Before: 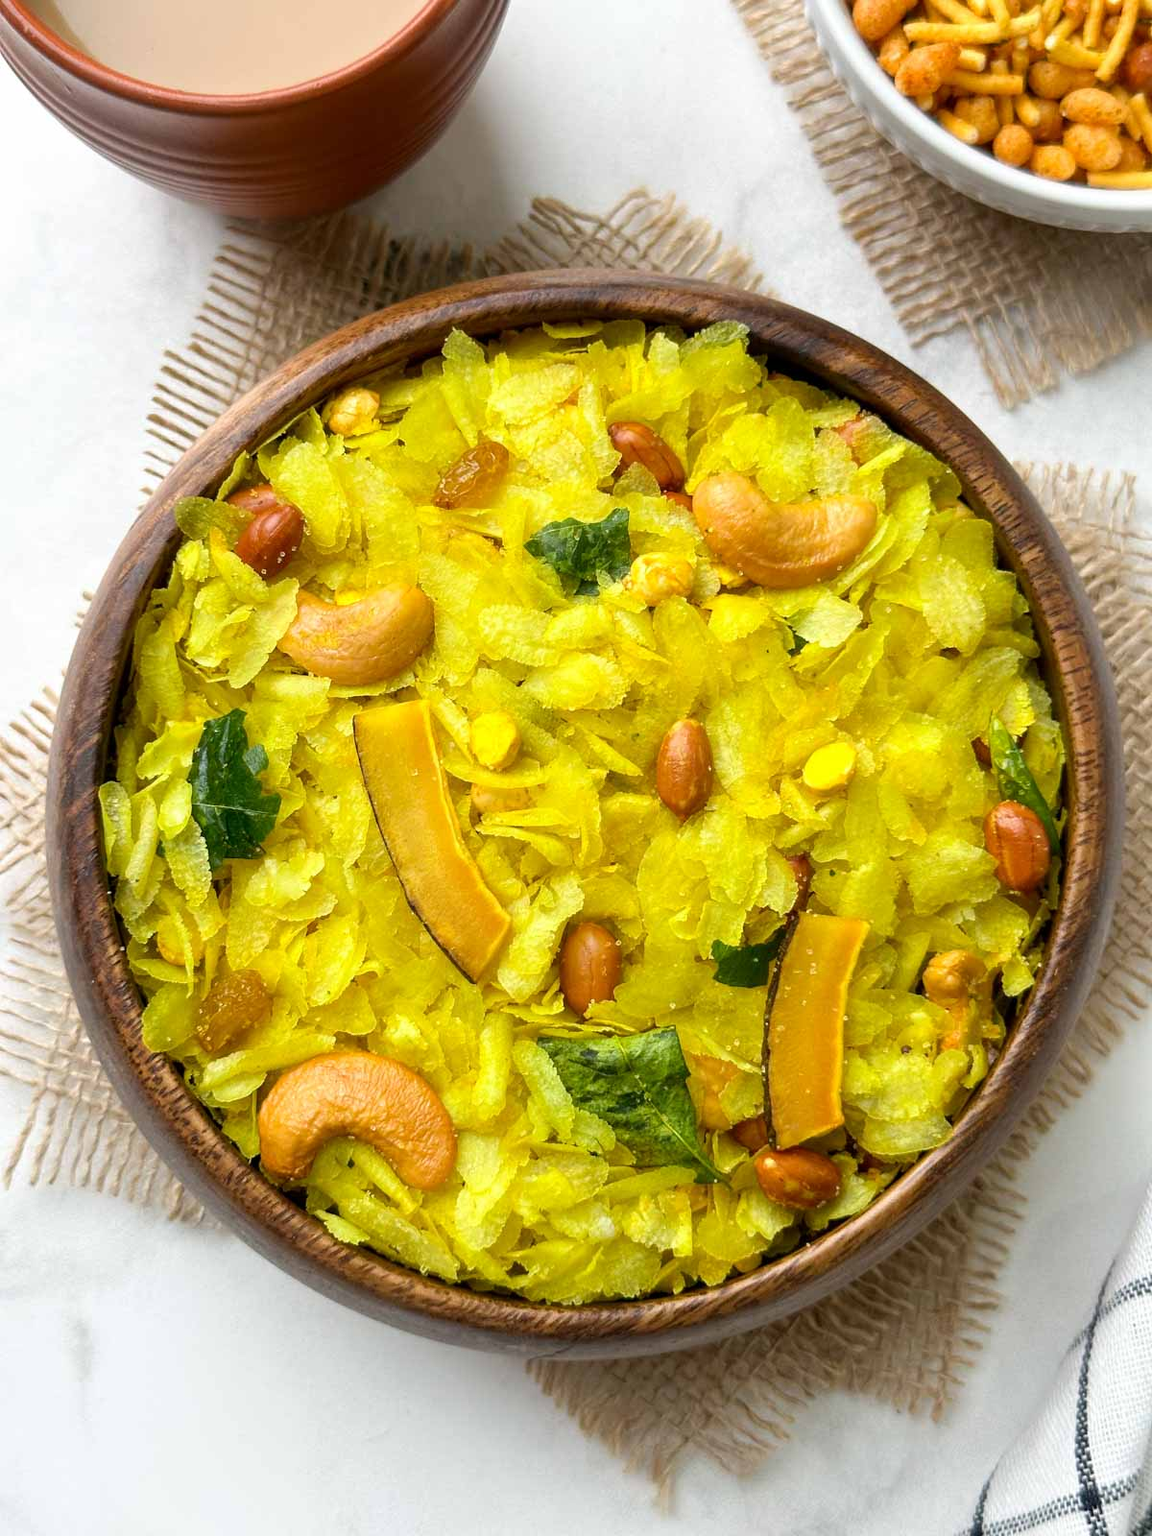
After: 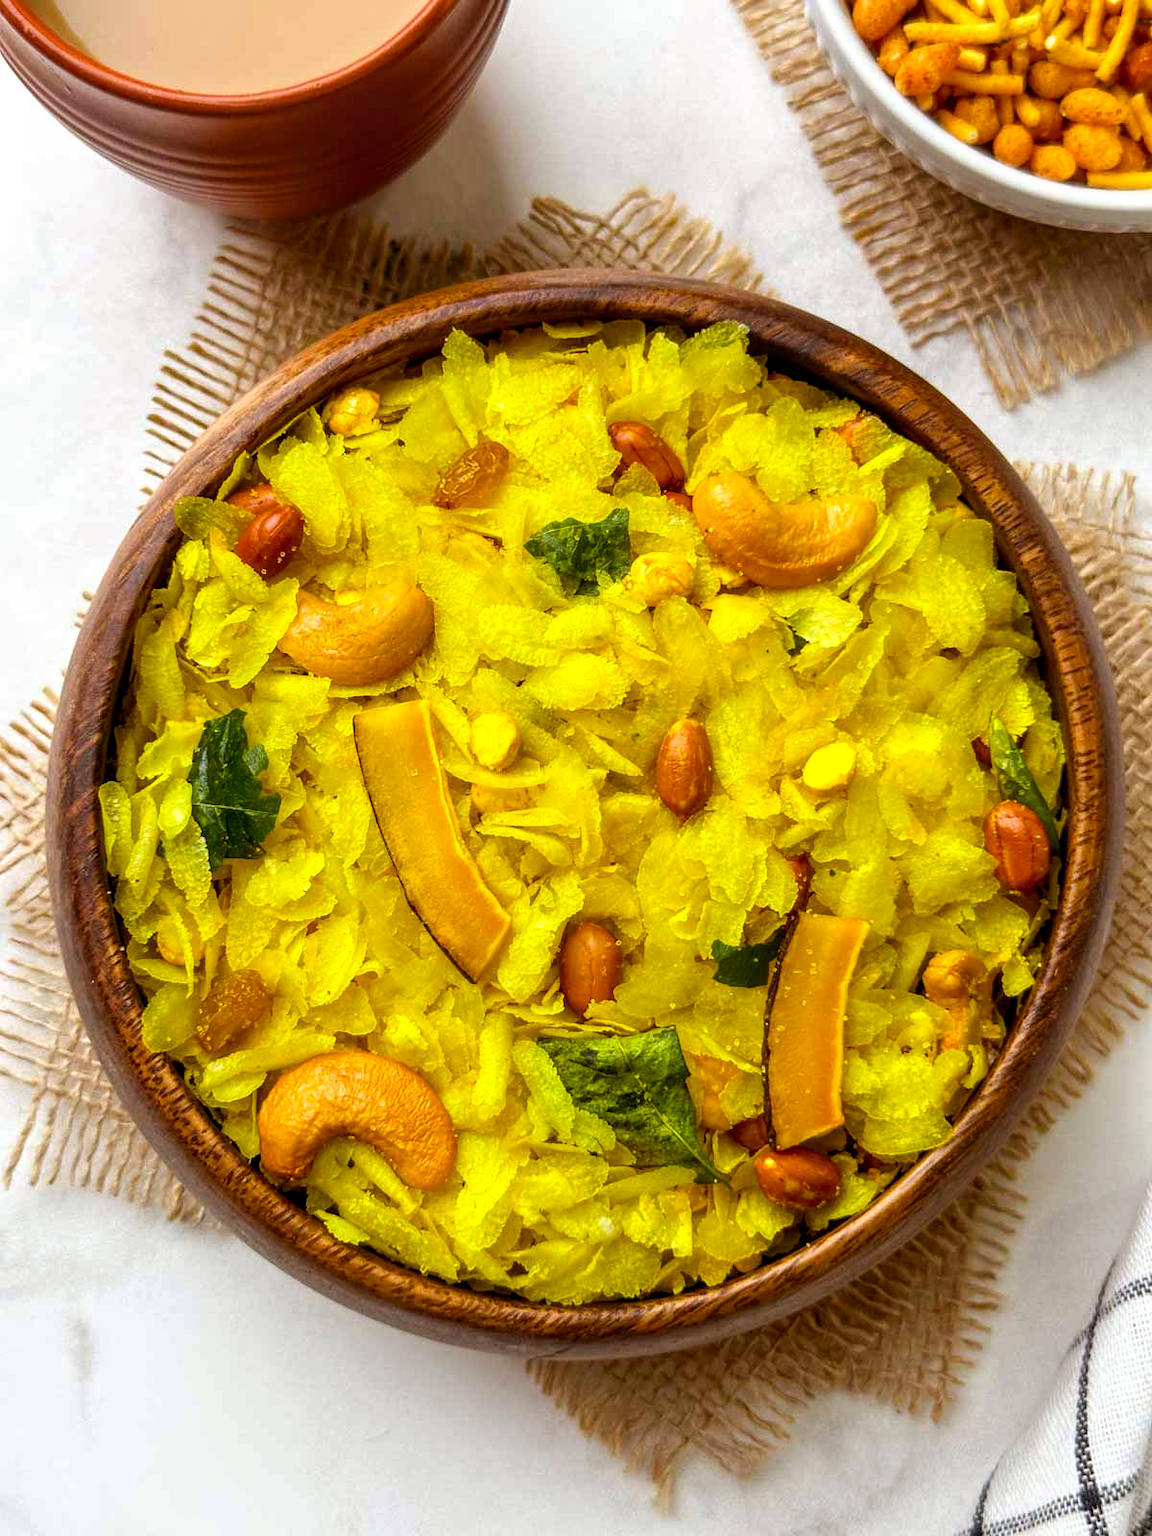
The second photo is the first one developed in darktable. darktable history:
color balance rgb: perceptual saturation grading › global saturation 20%, global vibrance 20%
rgb levels: mode RGB, independent channels, levels [[0, 0.5, 1], [0, 0.521, 1], [0, 0.536, 1]]
local contrast: on, module defaults
